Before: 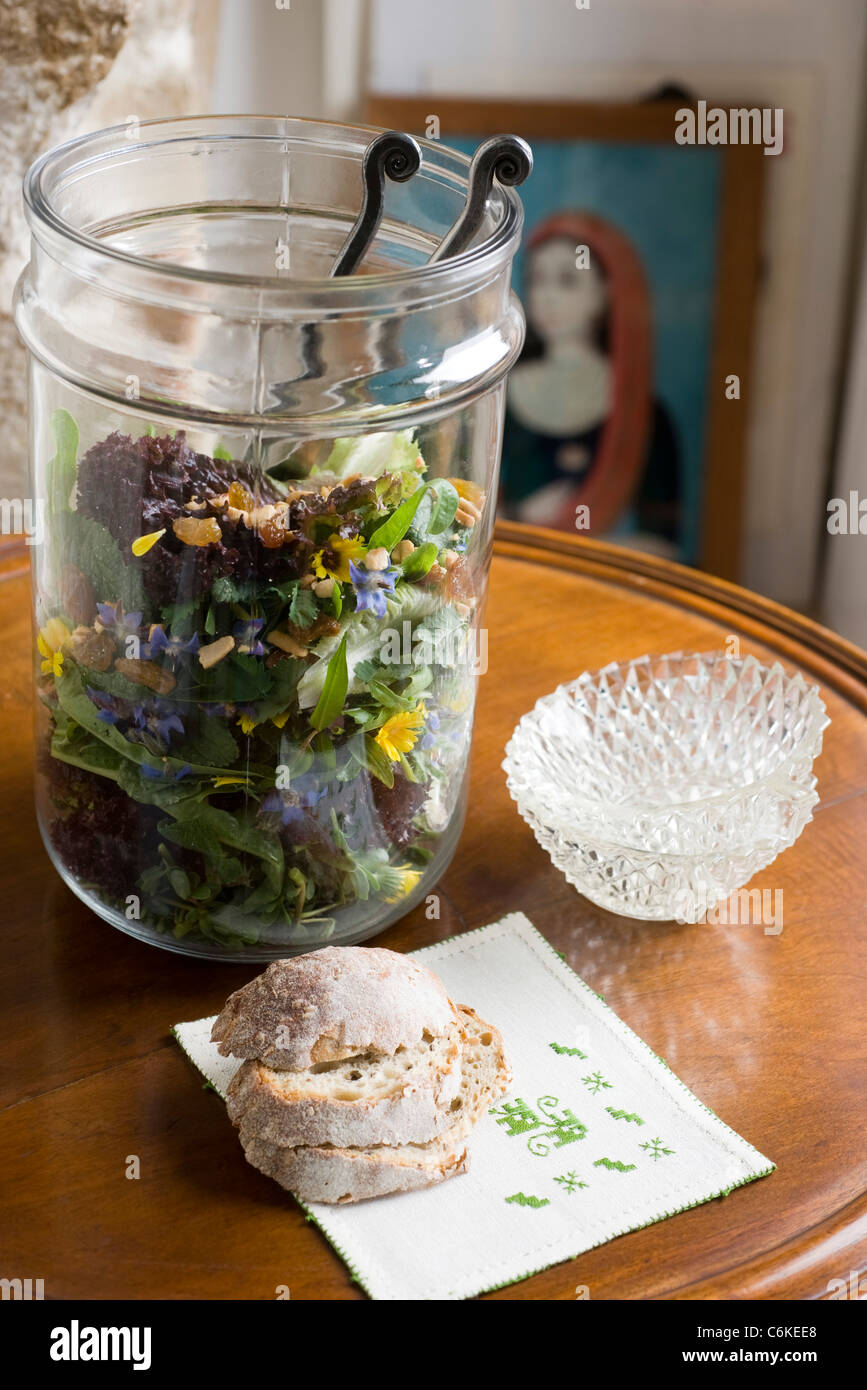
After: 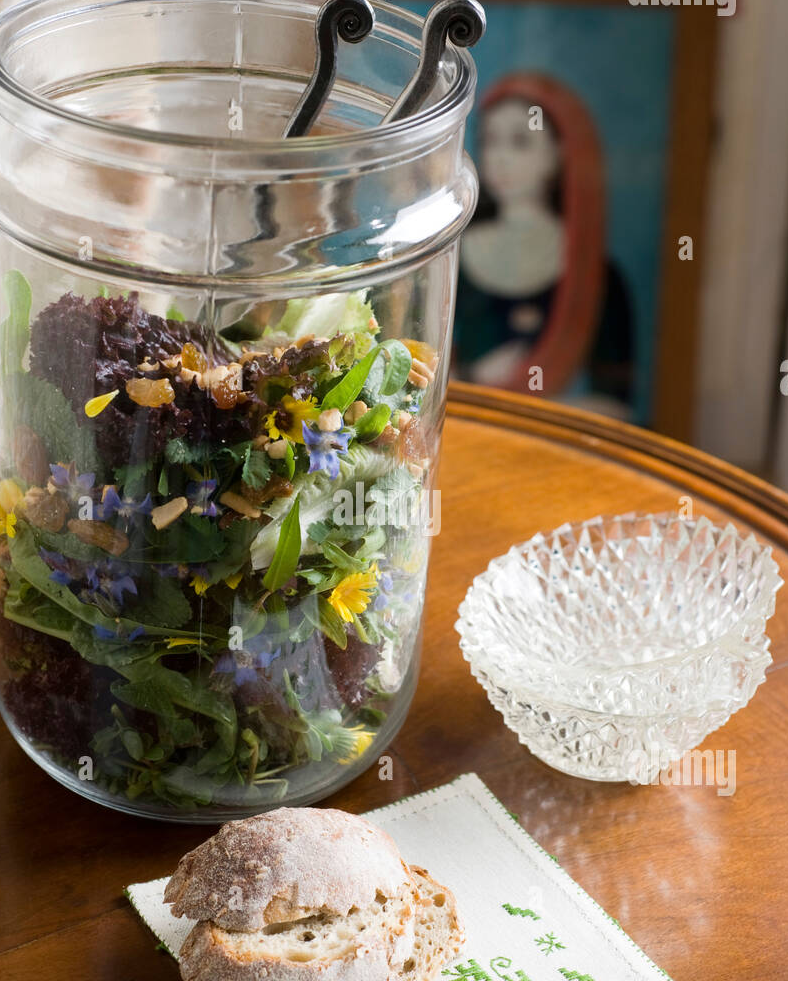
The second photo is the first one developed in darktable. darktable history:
crop: left 5.51%, top 10.042%, right 3.558%, bottom 19.369%
